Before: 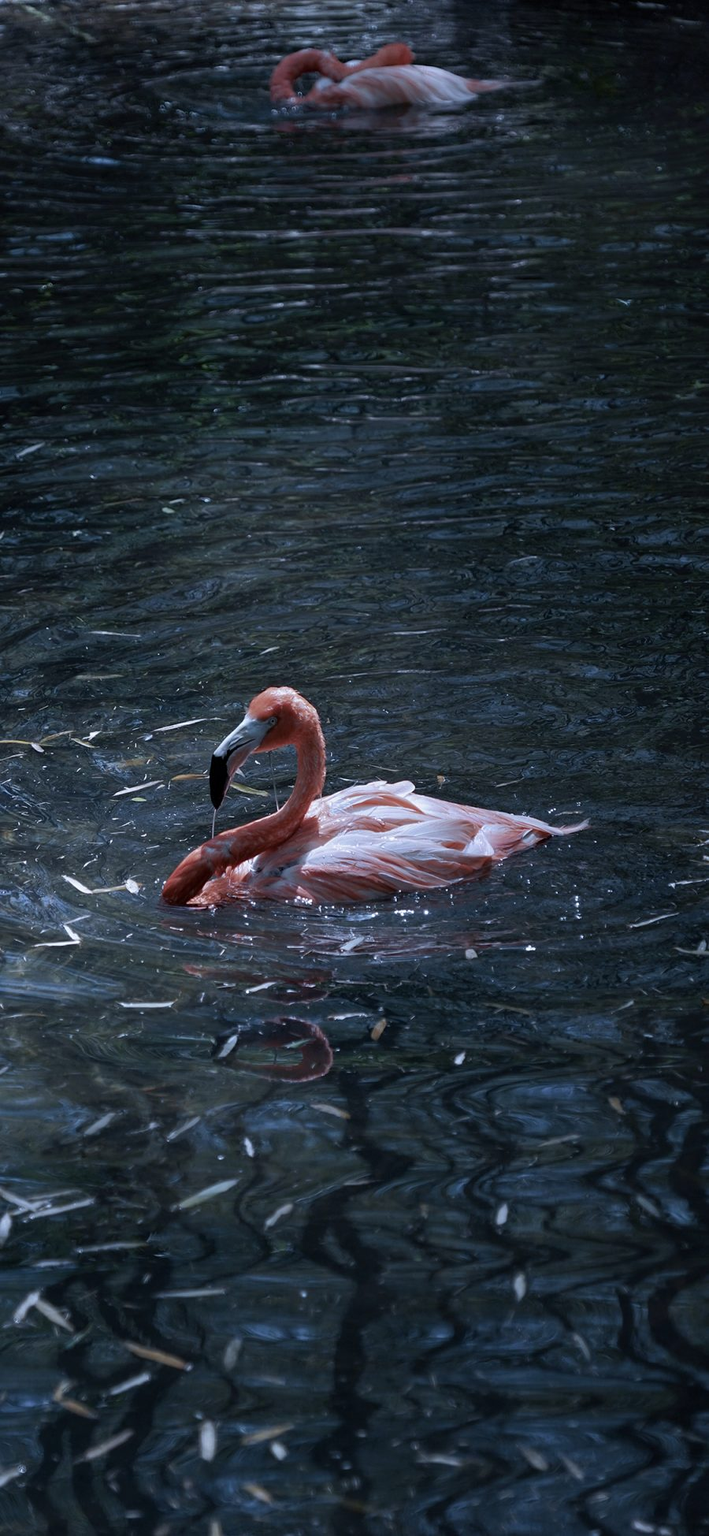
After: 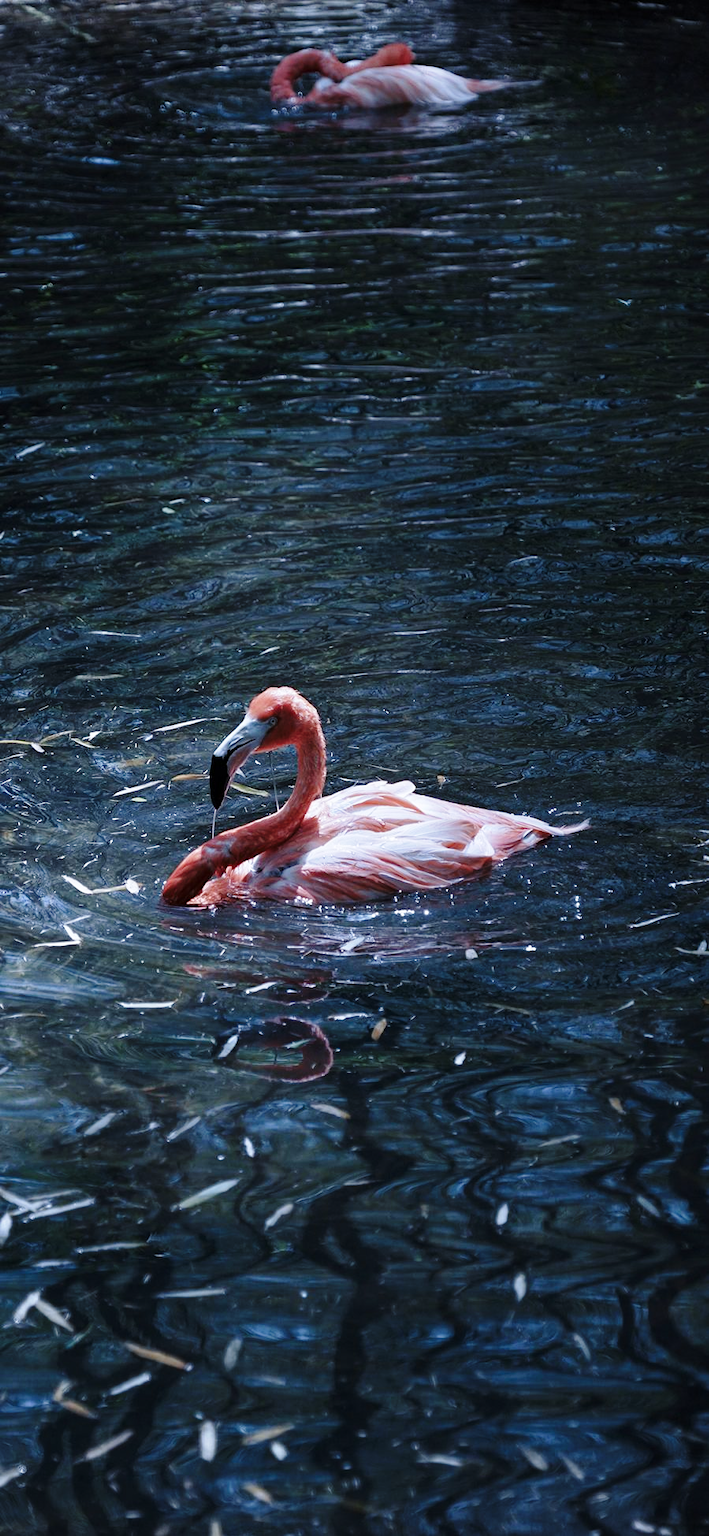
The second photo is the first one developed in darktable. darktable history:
vignetting: fall-off start 91.47%
base curve: curves: ch0 [(0, 0) (0.028, 0.03) (0.121, 0.232) (0.46, 0.748) (0.859, 0.968) (1, 1)], preserve colors none
